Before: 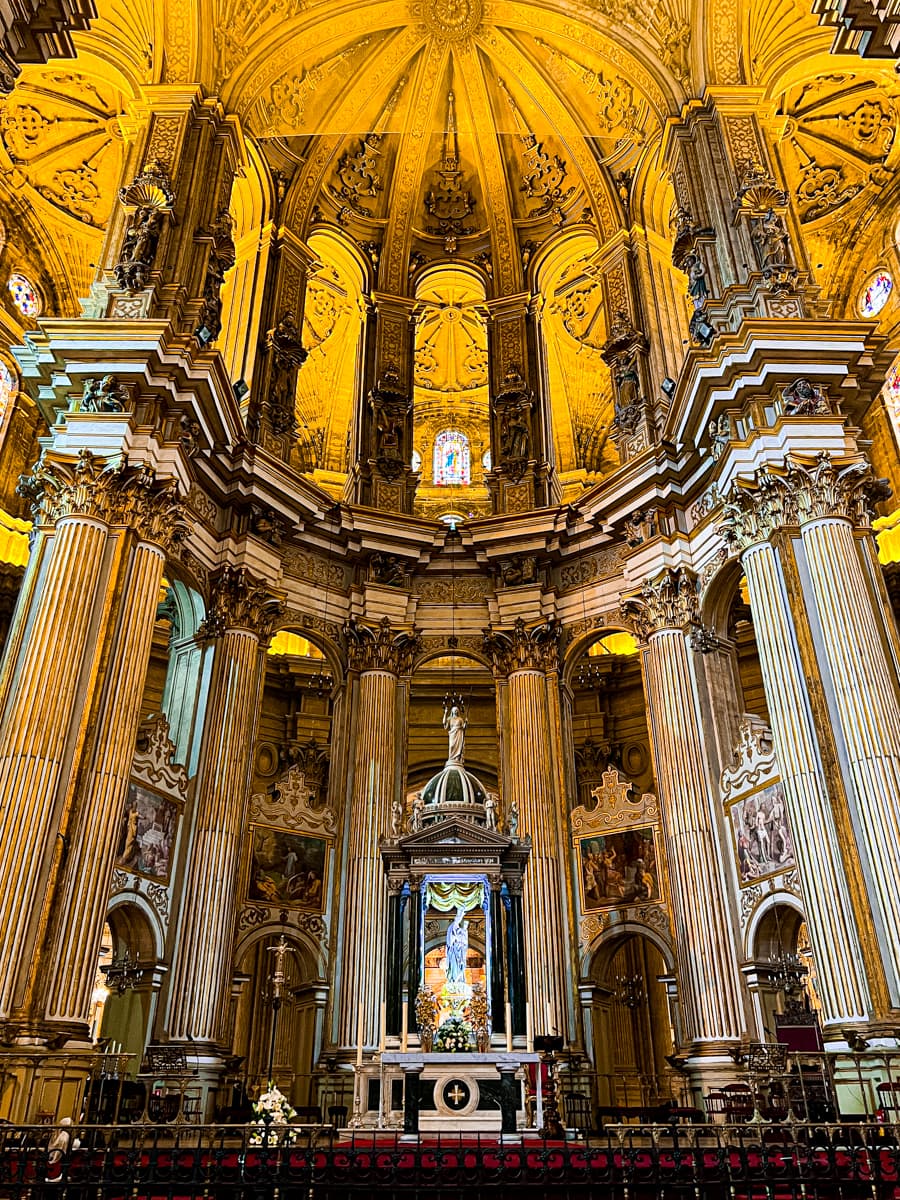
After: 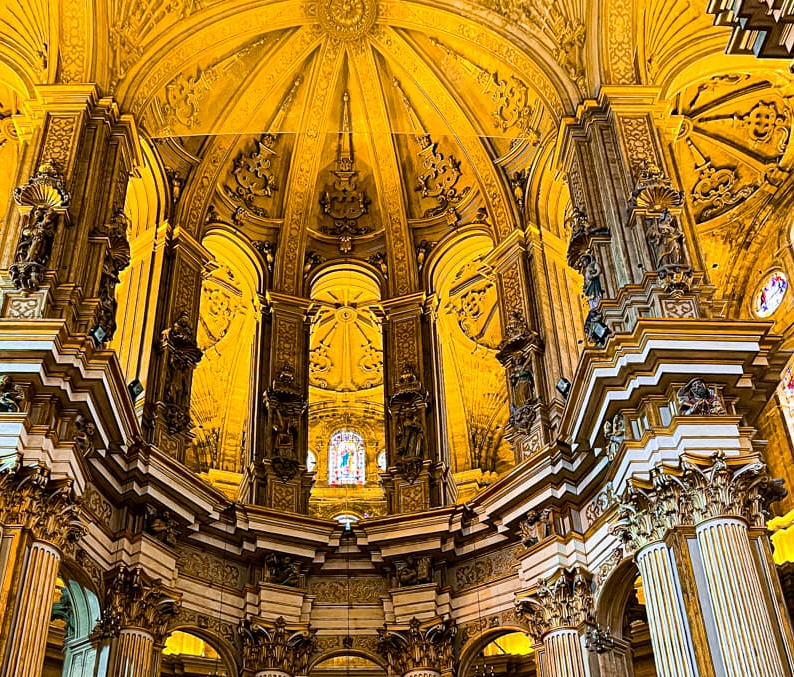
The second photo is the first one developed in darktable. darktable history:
crop and rotate: left 11.71%, bottom 43.526%
